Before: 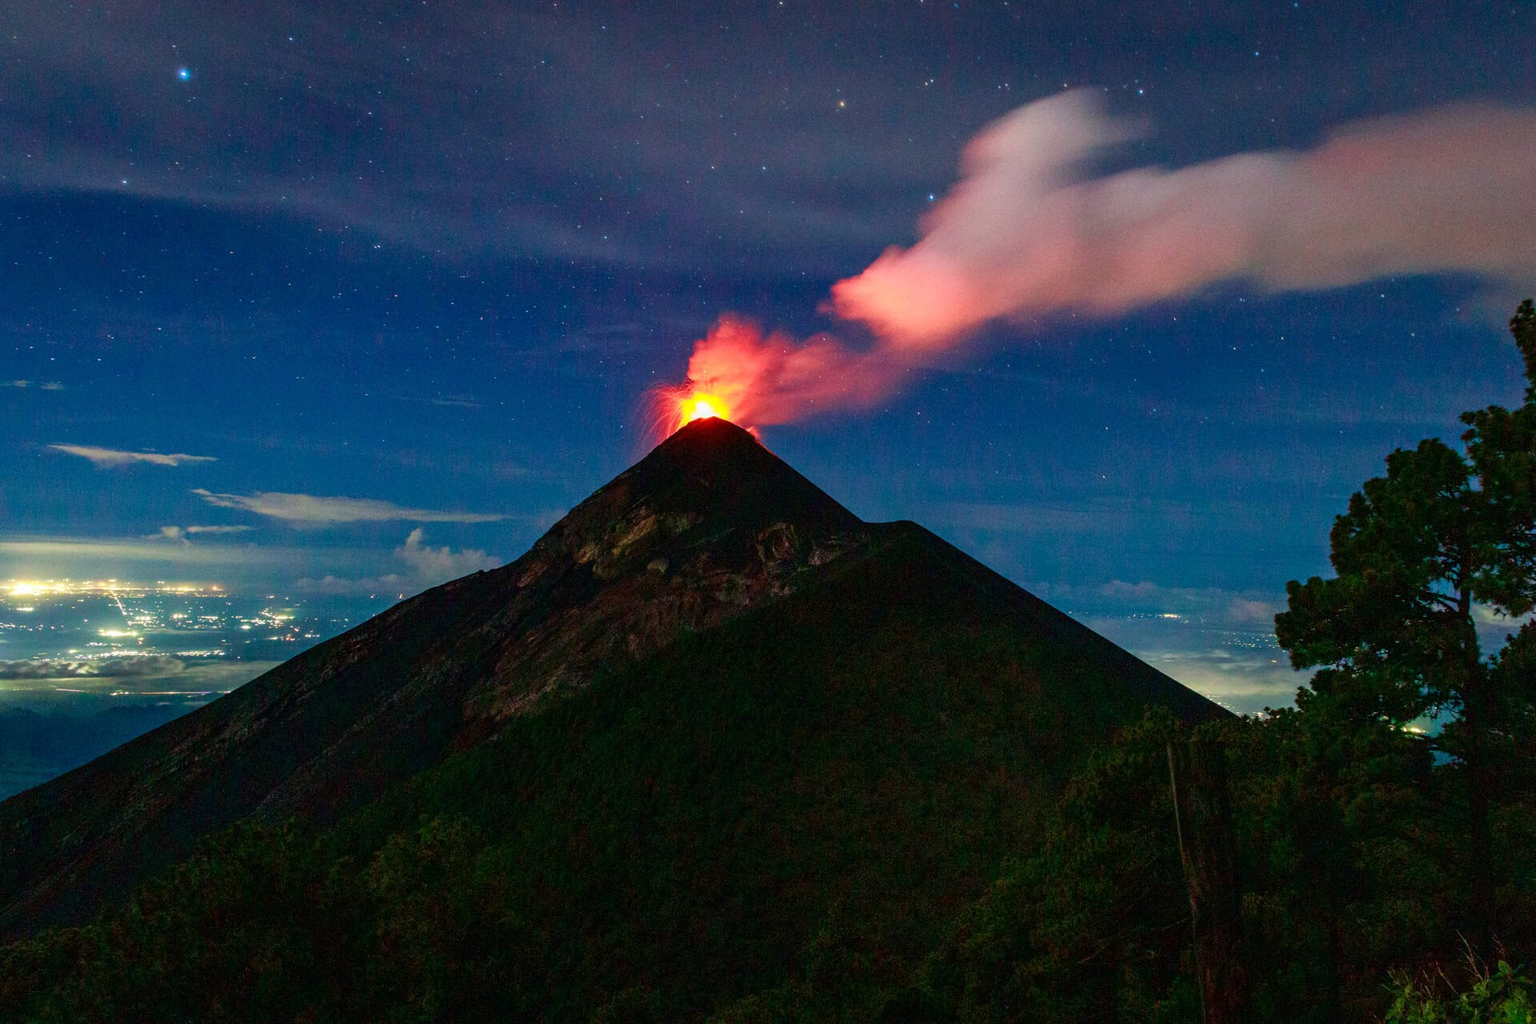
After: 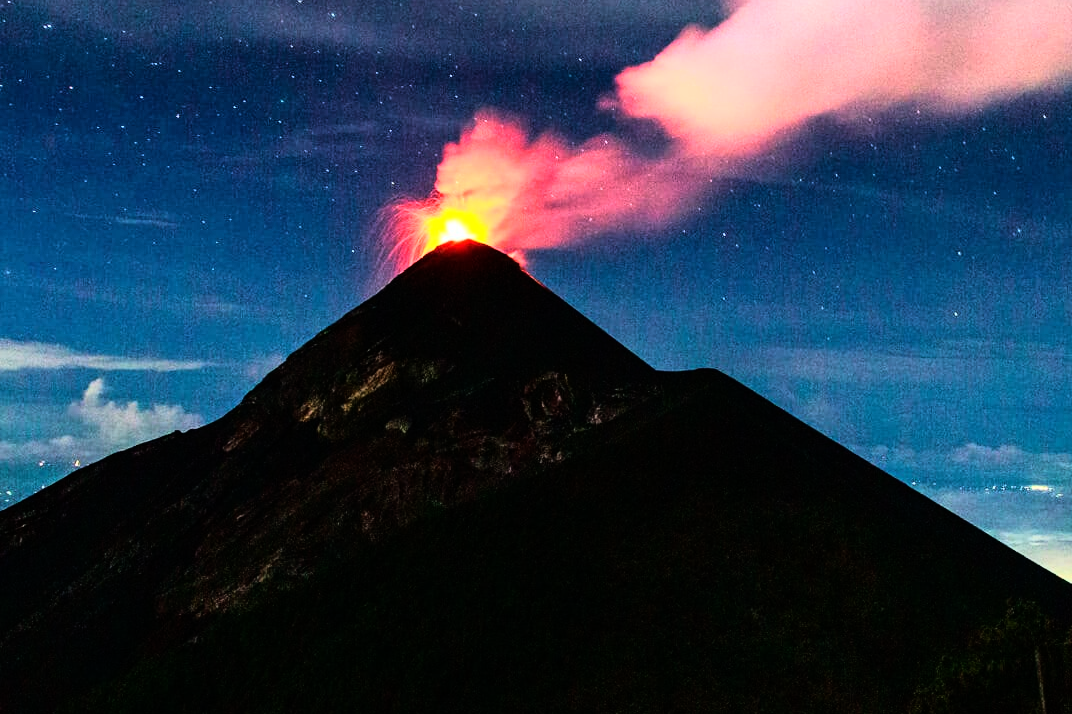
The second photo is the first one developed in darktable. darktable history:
tone equalizer: on, module defaults
crop and rotate: left 22.13%, top 22.054%, right 22.026%, bottom 22.102%
rgb curve: curves: ch0 [(0, 0) (0.21, 0.15) (0.24, 0.21) (0.5, 0.75) (0.75, 0.96) (0.89, 0.99) (1, 1)]; ch1 [(0, 0.02) (0.21, 0.13) (0.25, 0.2) (0.5, 0.67) (0.75, 0.9) (0.89, 0.97) (1, 1)]; ch2 [(0, 0.02) (0.21, 0.13) (0.25, 0.2) (0.5, 0.67) (0.75, 0.9) (0.89, 0.97) (1, 1)], compensate middle gray true
